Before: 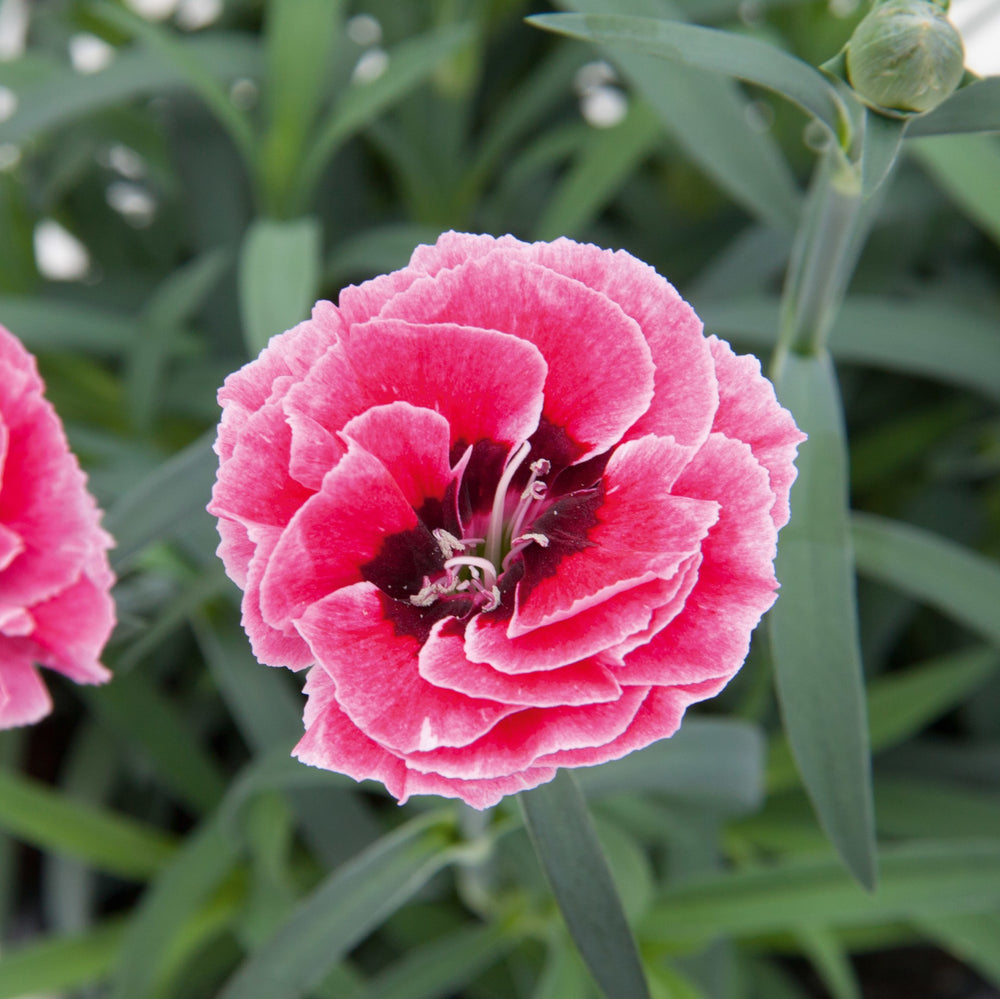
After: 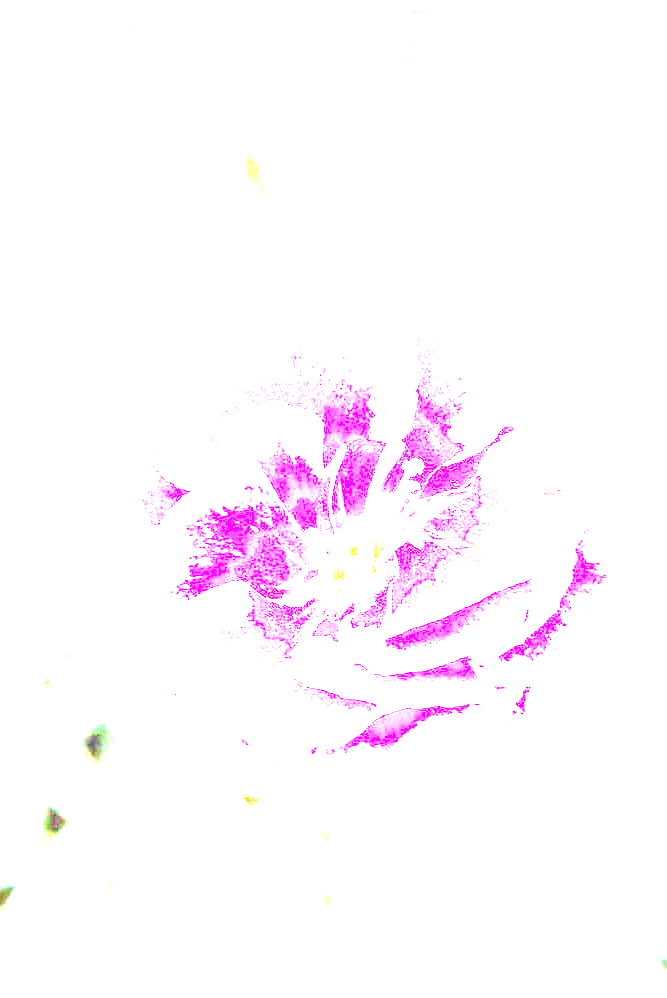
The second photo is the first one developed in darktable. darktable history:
exposure: exposure 7.983 EV, compensate highlight preservation false
crop and rotate: left 12.754%, right 20.455%
